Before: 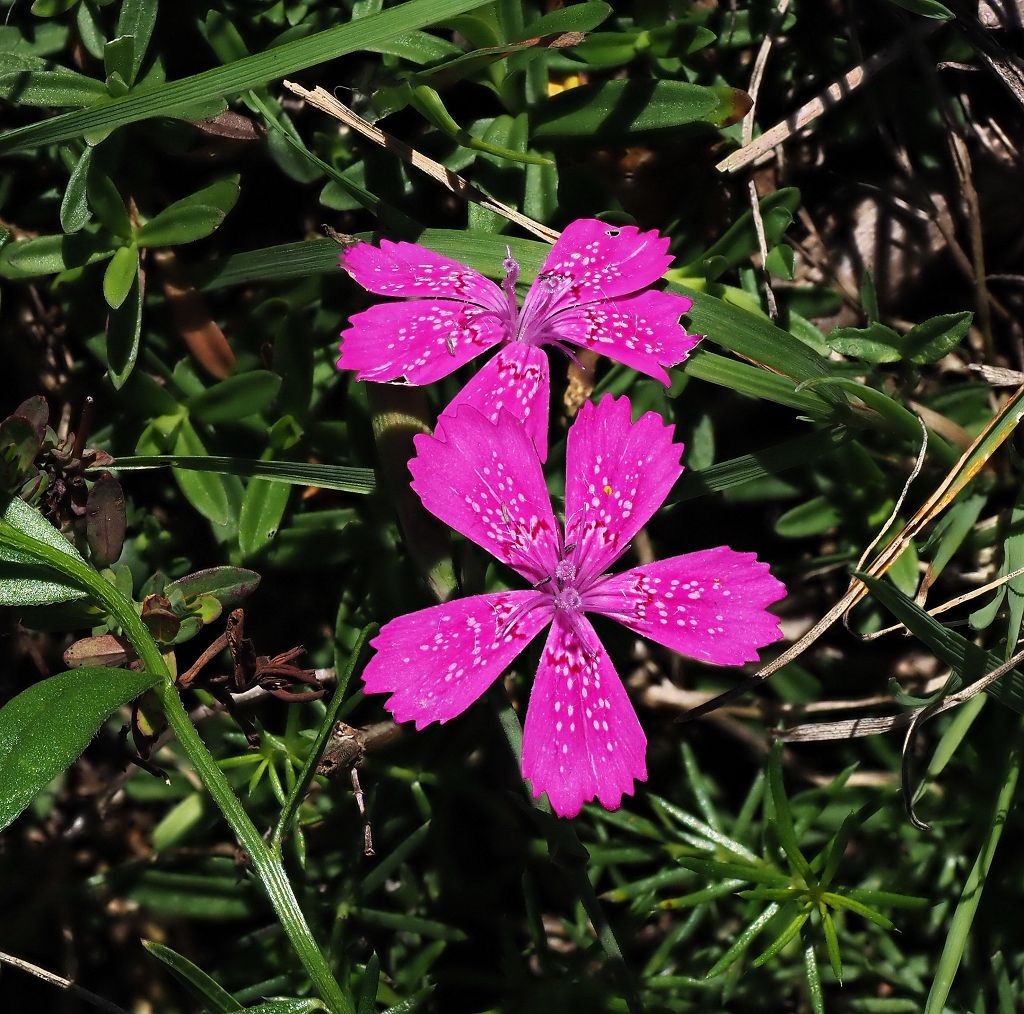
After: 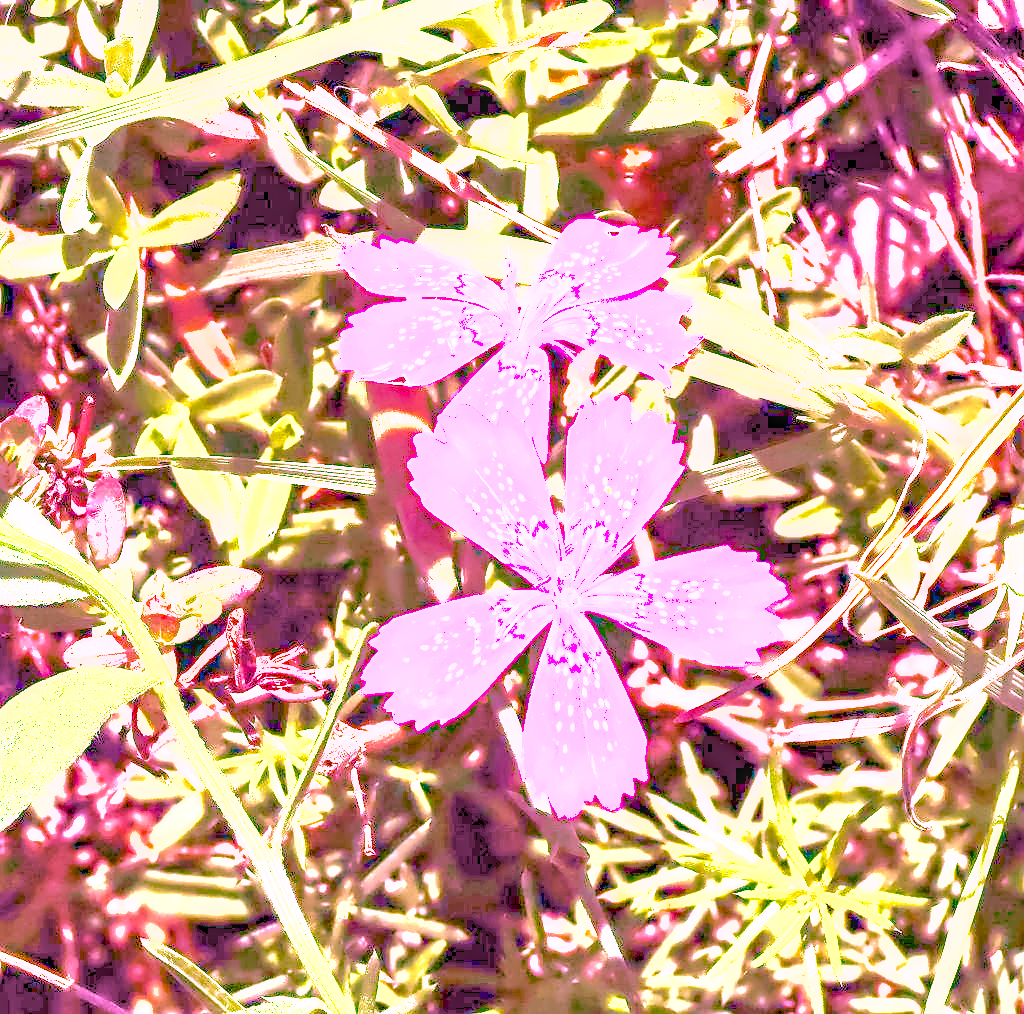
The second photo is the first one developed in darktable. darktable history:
local contrast: on, module defaults
color calibration: illuminant as shot in camera, x 0.358, y 0.373, temperature 4628.91 K
denoise (profiled): preserve shadows 1.52, scattering 0.002, a [-1, 0, 0], compensate highlight preservation false
haze removal: compatibility mode true, adaptive false
highlight reconstruction: on, module defaults
hot pixels: on, module defaults
lens correction: scale 1, crop 1, focal 16, aperture 5.6, distance 1000, camera "Canon EOS RP", lens "Canon RF 16mm F2.8 STM"
shadows and highlights: on, module defaults
white balance: red 2.229, blue 1.46
velvia: on, module defaults
color balance rgb "Colors on Steroids": linear chroma grading › shadows 10%, linear chroma grading › highlights 10%, linear chroma grading › global chroma 15%, linear chroma grading › mid-tones 15%, perceptual saturation grading › global saturation 40%, perceptual saturation grading › highlights -25%, perceptual saturation grading › mid-tones 35%, perceptual saturation grading › shadows 35%, perceptual brilliance grading › global brilliance 11.29%, global vibrance 11.29%
exposure: black level correction 0, exposure 1.675 EV, compensate exposure bias true, compensate highlight preservation false
tone equalizer "mask blending: all purposes": on, module defaults
